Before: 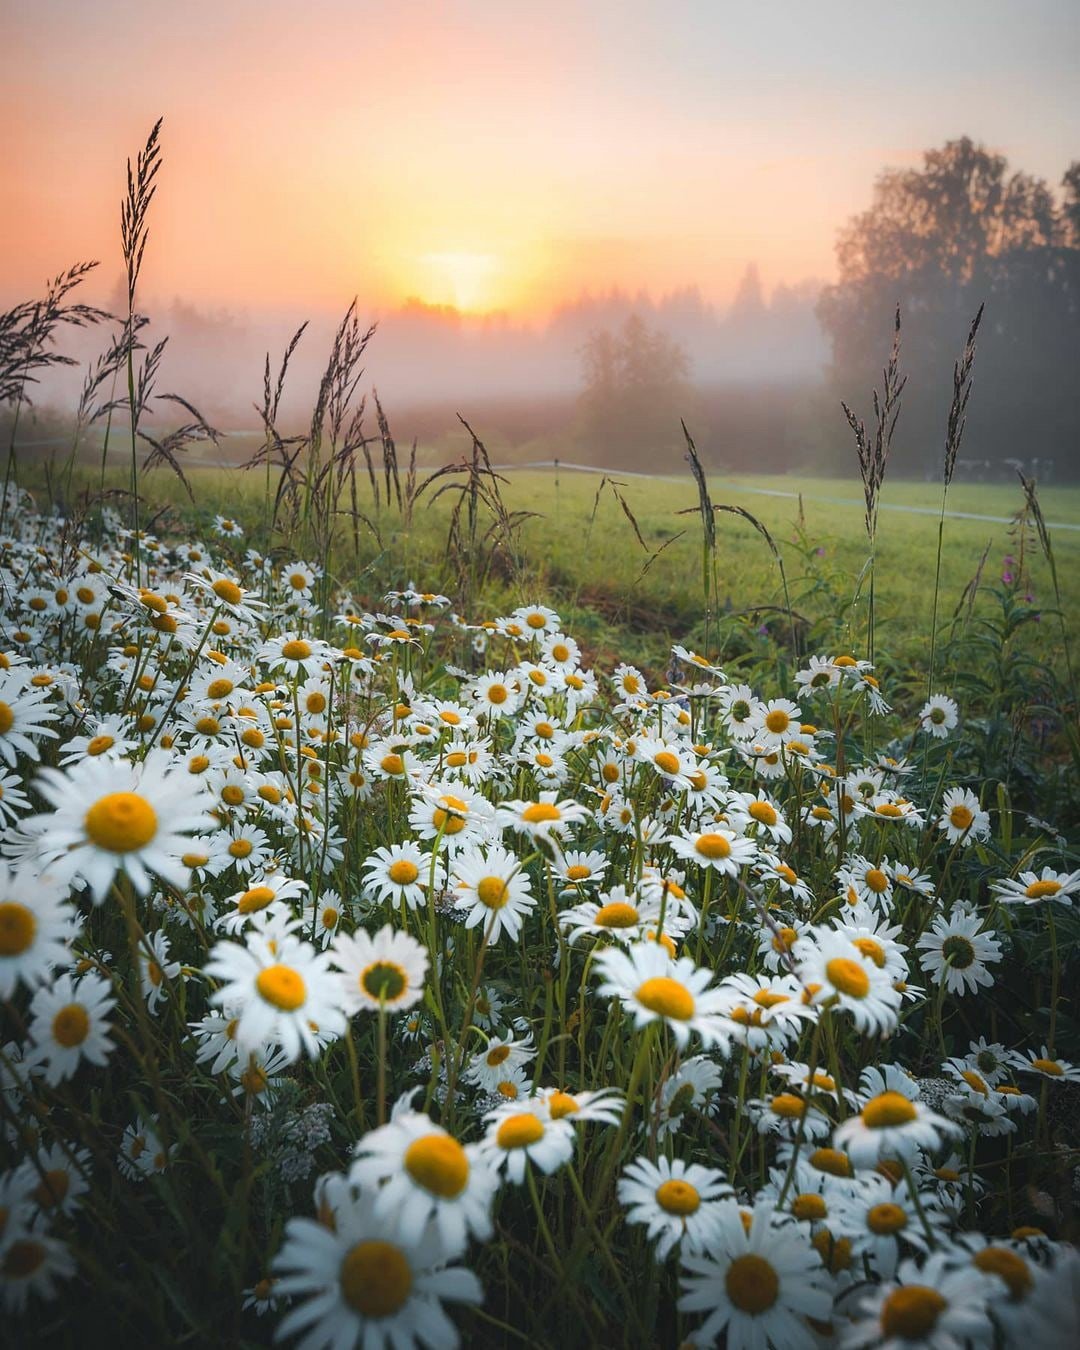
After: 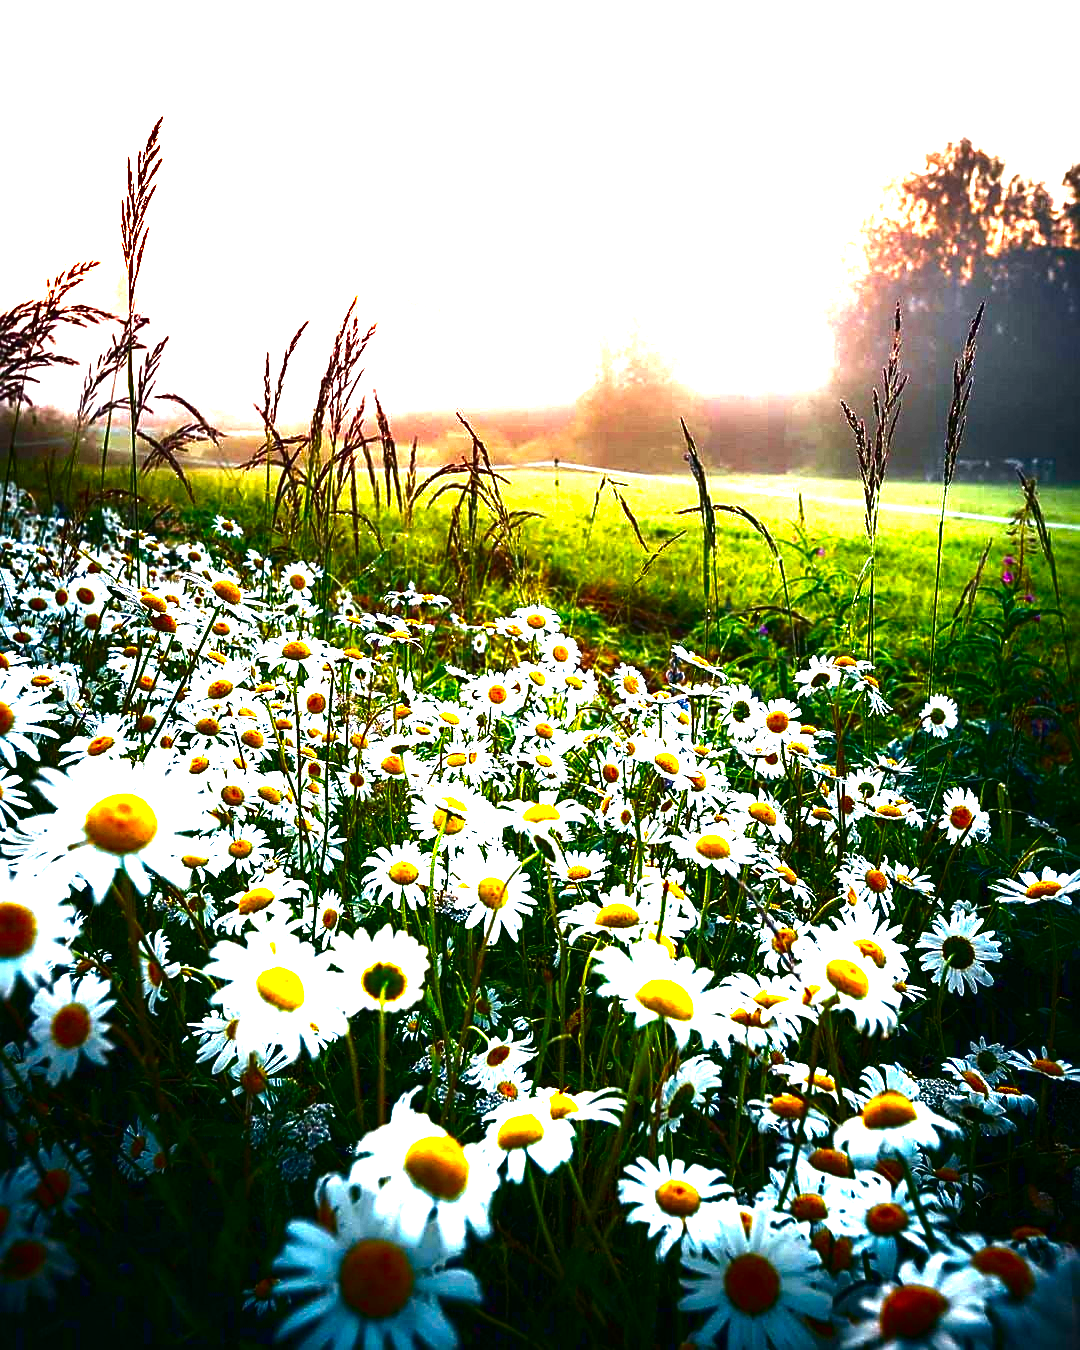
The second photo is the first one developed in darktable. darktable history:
exposure: black level correction 0.001, exposure 1.997 EV, compensate exposure bias true, compensate highlight preservation false
sharpen: on, module defaults
contrast brightness saturation: brightness -0.987, saturation 0.995
